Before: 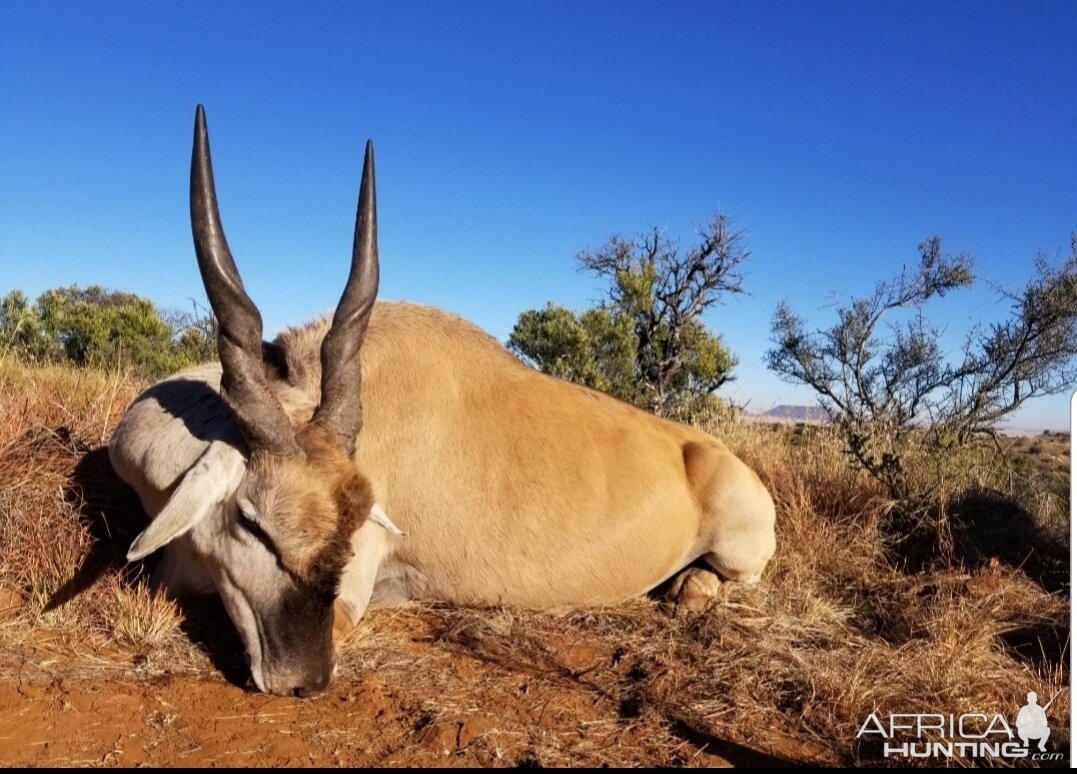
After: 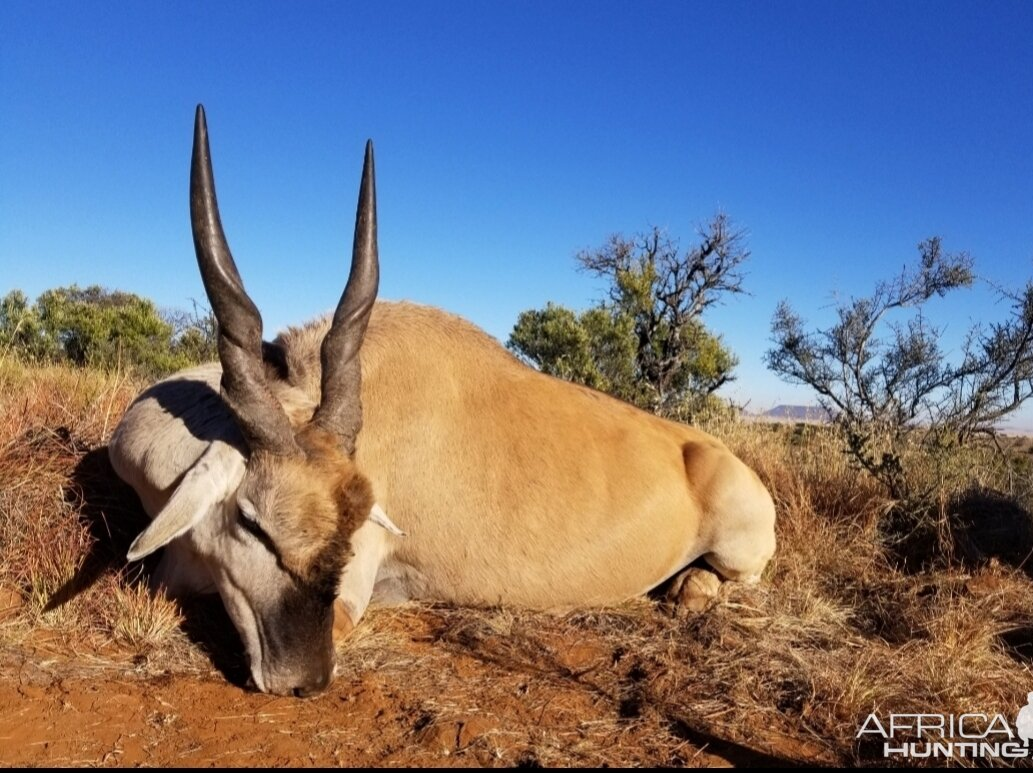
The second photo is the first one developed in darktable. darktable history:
crop: right 4.017%, bottom 0.044%
